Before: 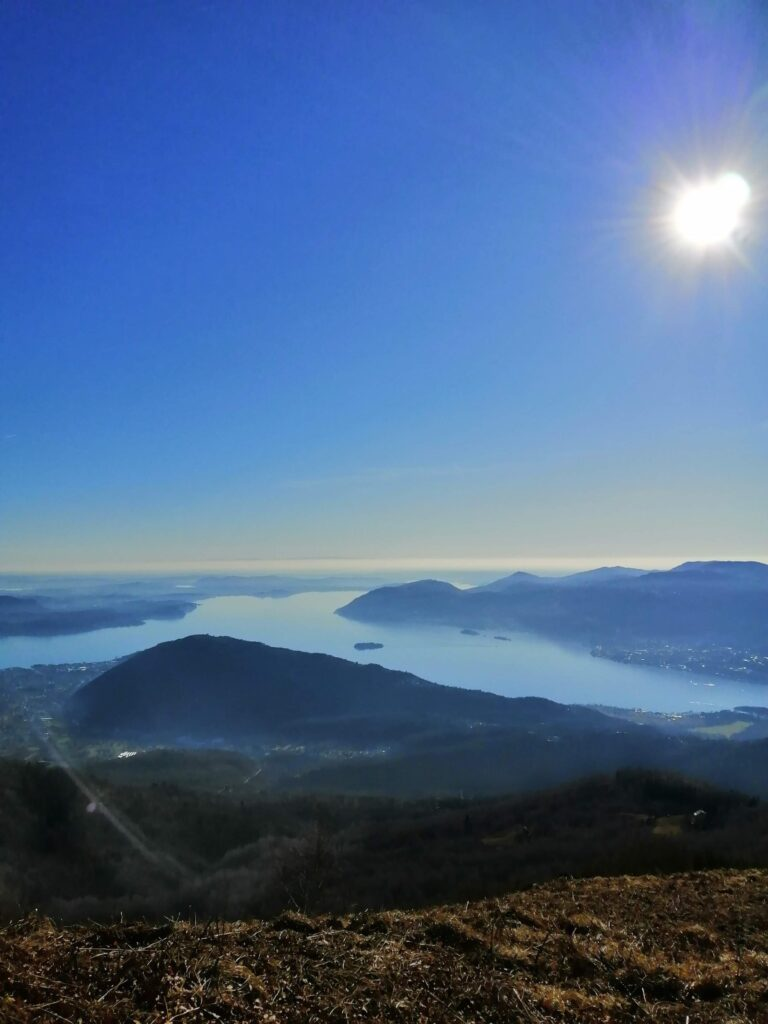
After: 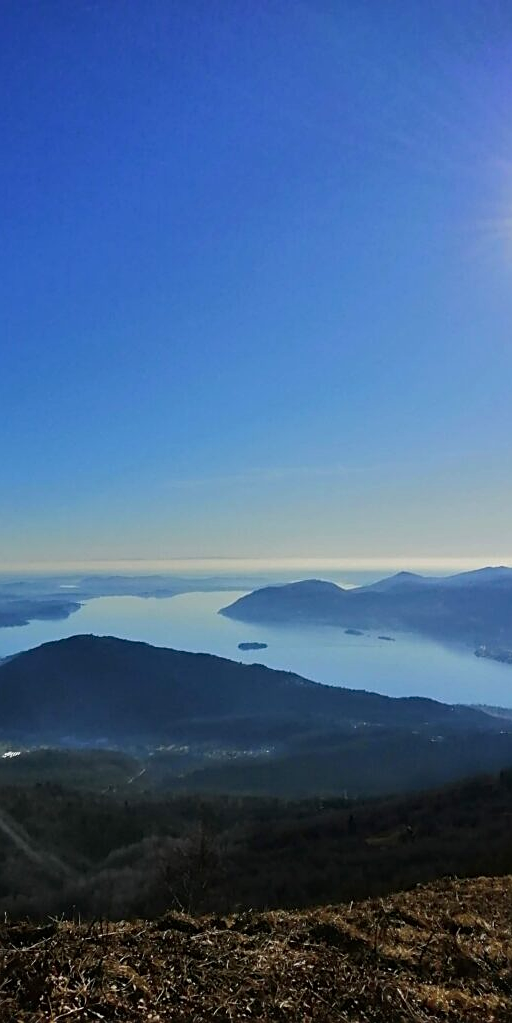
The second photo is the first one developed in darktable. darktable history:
haze removal: compatibility mode true, adaptive false
sharpen: on, module defaults
crop and rotate: left 15.118%, right 18.114%
contrast brightness saturation: saturation -0.065
